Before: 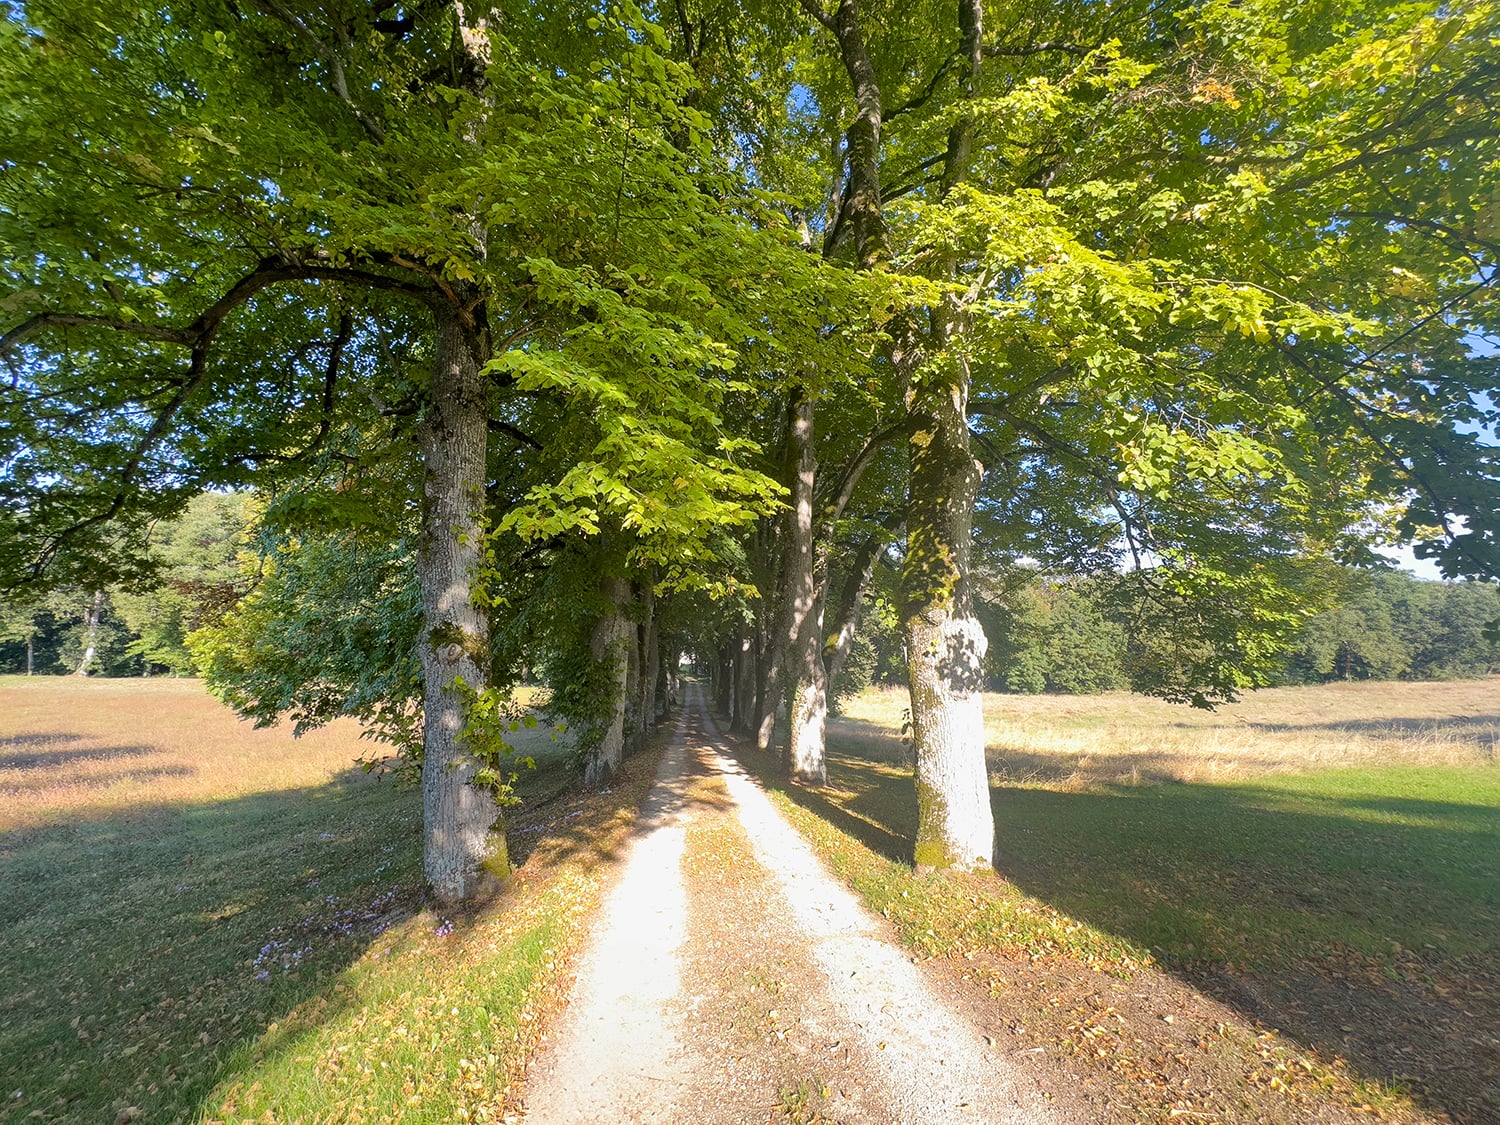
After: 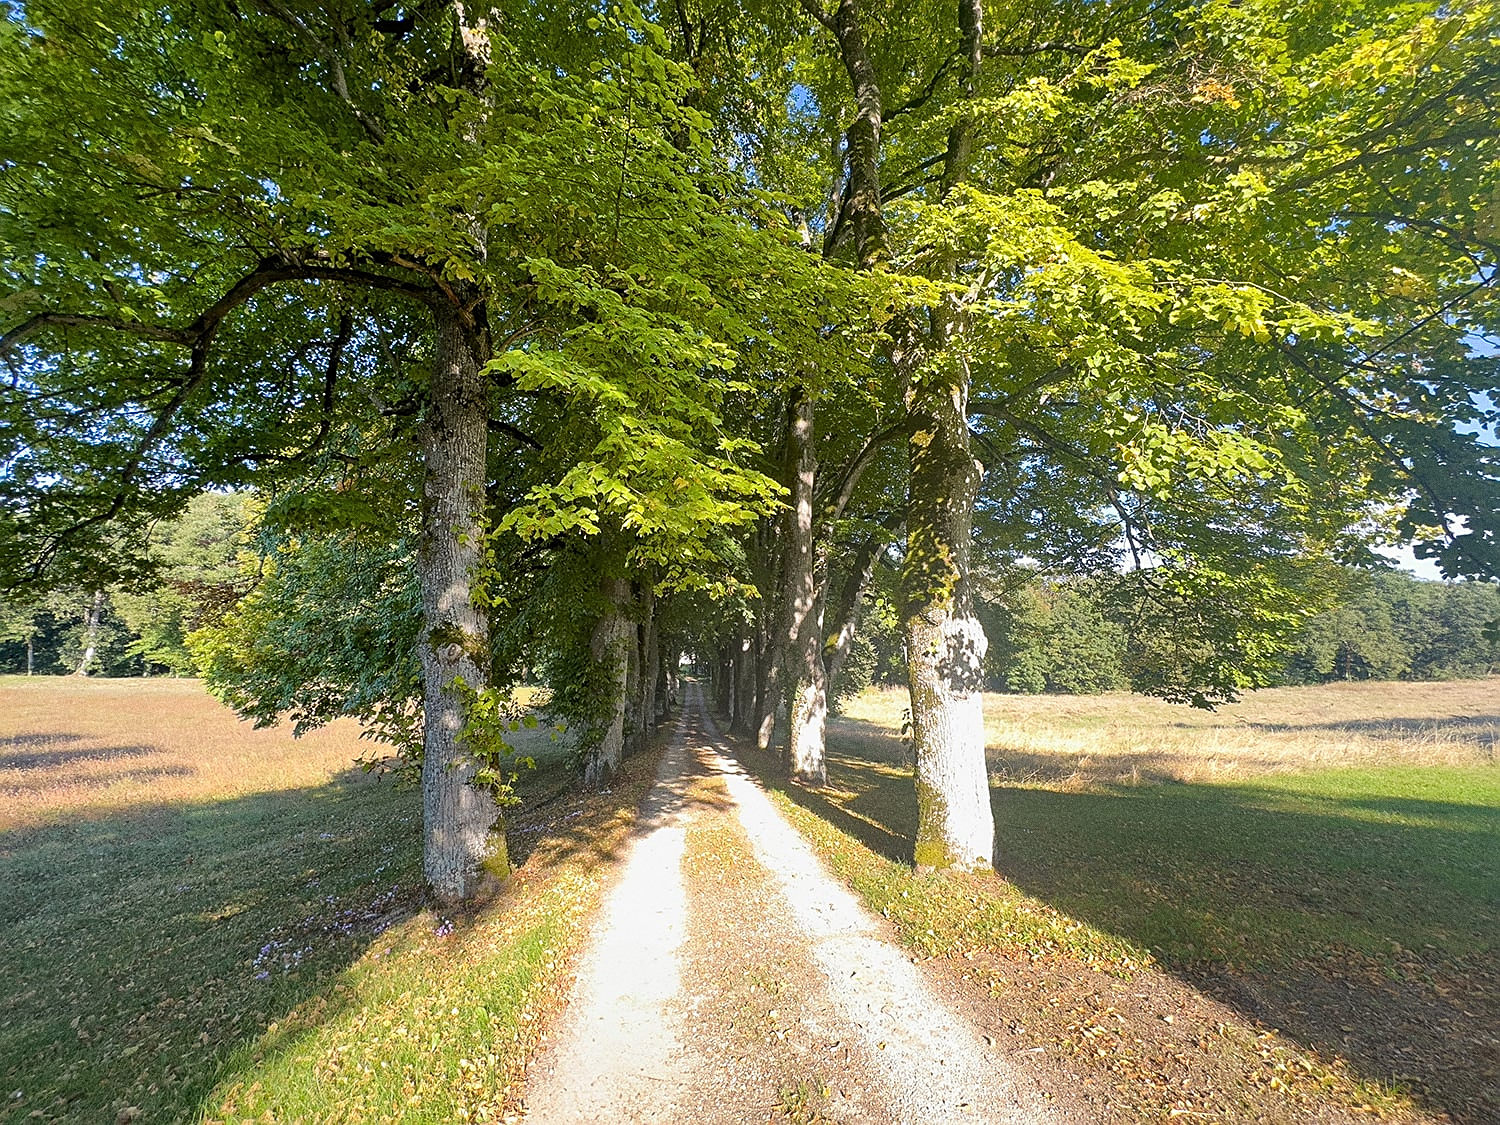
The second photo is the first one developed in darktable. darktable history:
sharpen: on, module defaults
grain: coarseness 9.61 ISO, strength 35.62%
